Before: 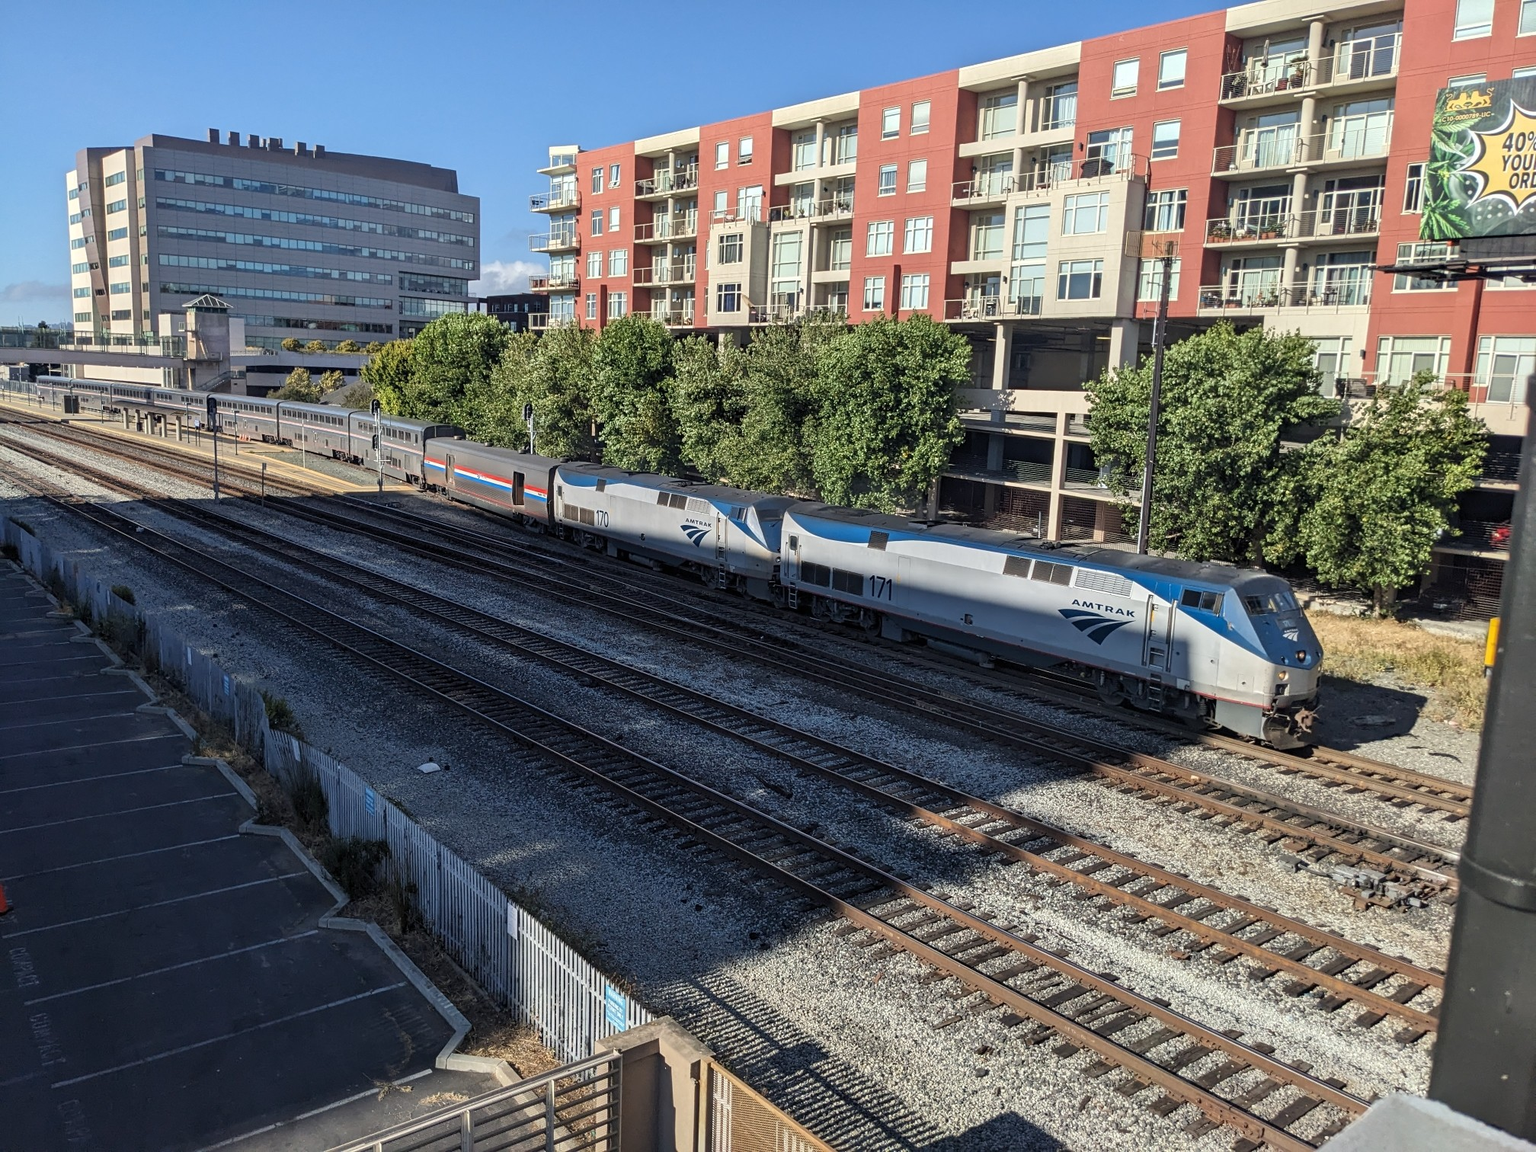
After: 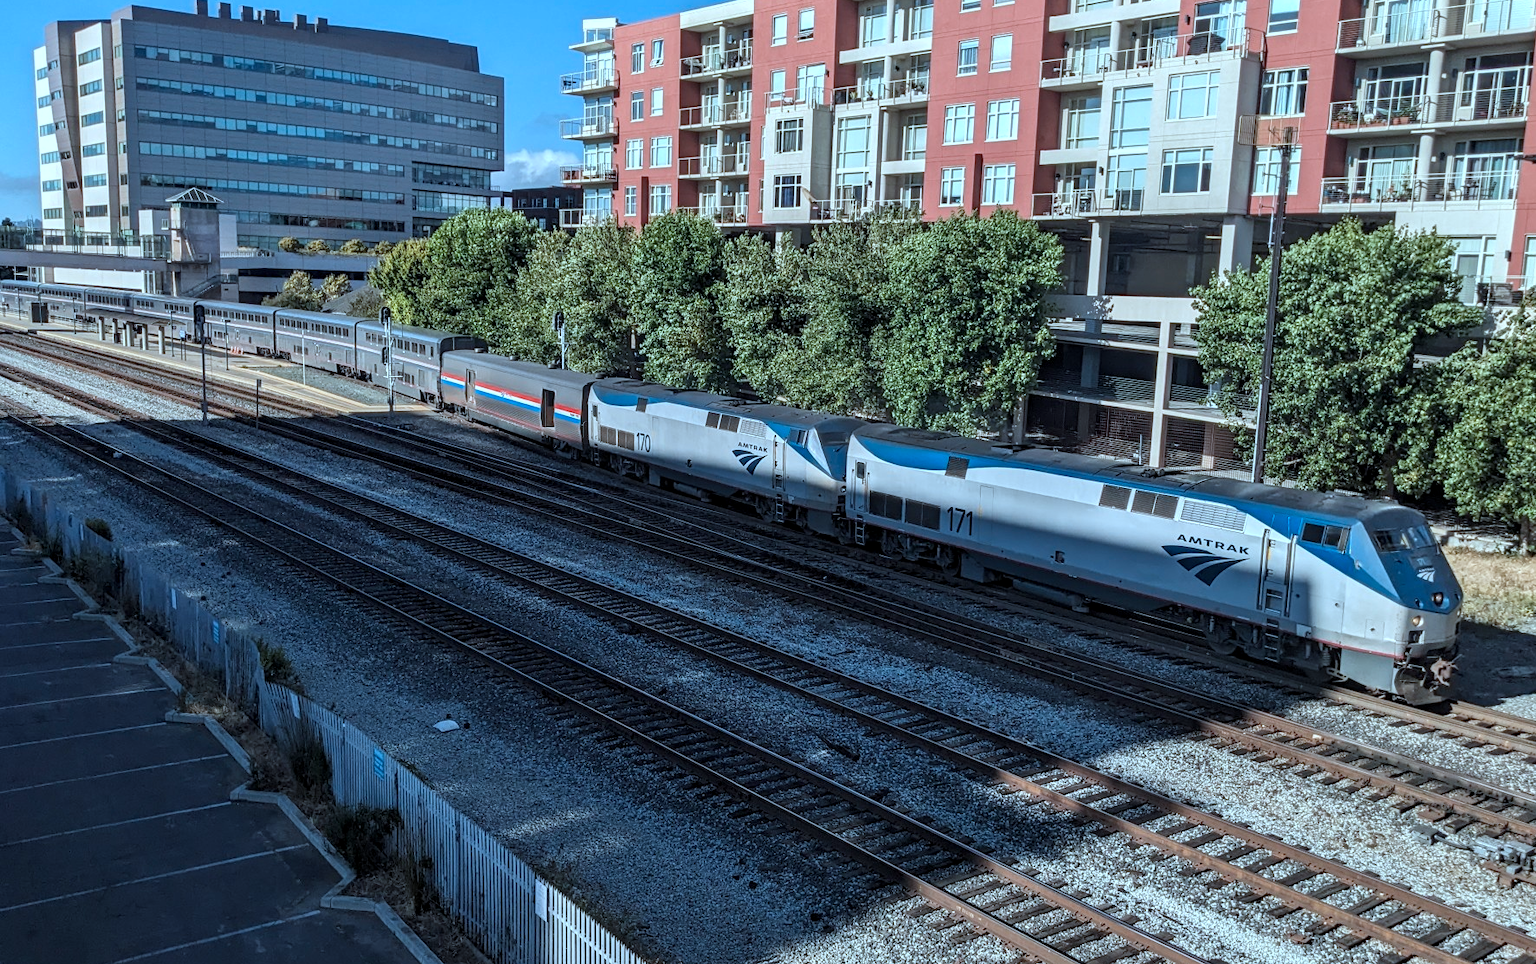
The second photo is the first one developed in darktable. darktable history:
crop and rotate: left 2.425%, top 11.305%, right 9.6%, bottom 15.08%
local contrast: on, module defaults
color correction: highlights a* -9.35, highlights b* -23.15
